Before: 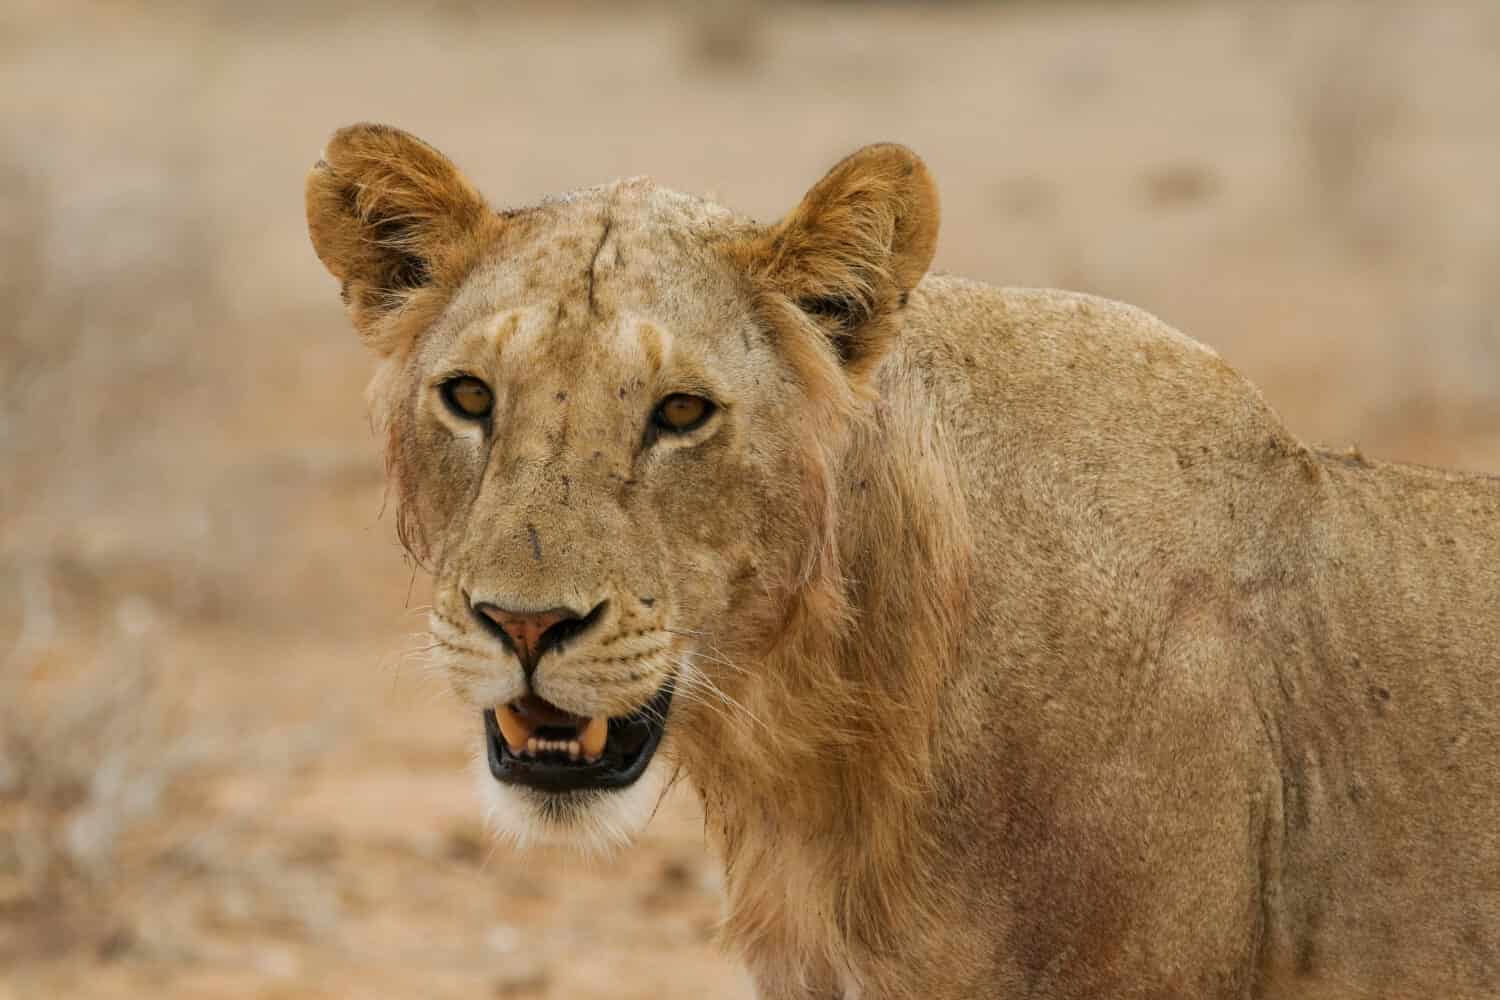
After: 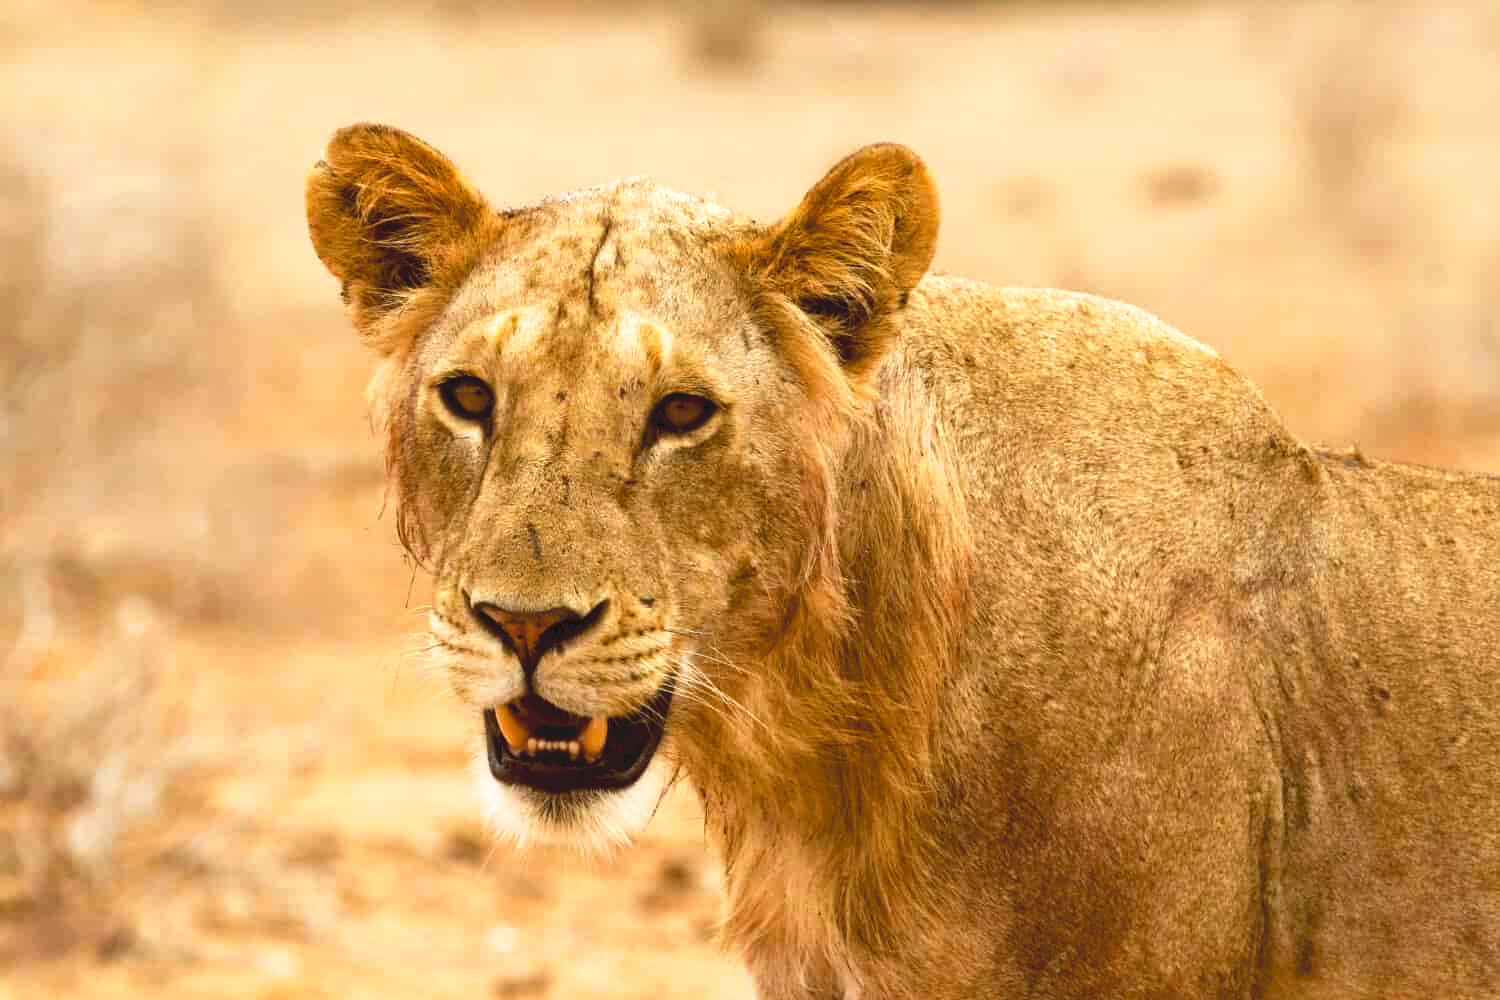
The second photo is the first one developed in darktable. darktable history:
tone curve: curves: ch0 [(0, 0) (0.003, 0.116) (0.011, 0.116) (0.025, 0.113) (0.044, 0.114) (0.069, 0.118) (0.1, 0.137) (0.136, 0.171) (0.177, 0.213) (0.224, 0.259) (0.277, 0.316) (0.335, 0.381) (0.399, 0.458) (0.468, 0.548) (0.543, 0.654) (0.623, 0.775) (0.709, 0.895) (0.801, 0.972) (0.898, 0.991) (1, 1)], preserve colors none
levels: levels [0.026, 0.507, 0.987]
color balance rgb: global offset › chroma 0.408%, global offset › hue 33.66°, perceptual saturation grading › global saturation 0.034%
